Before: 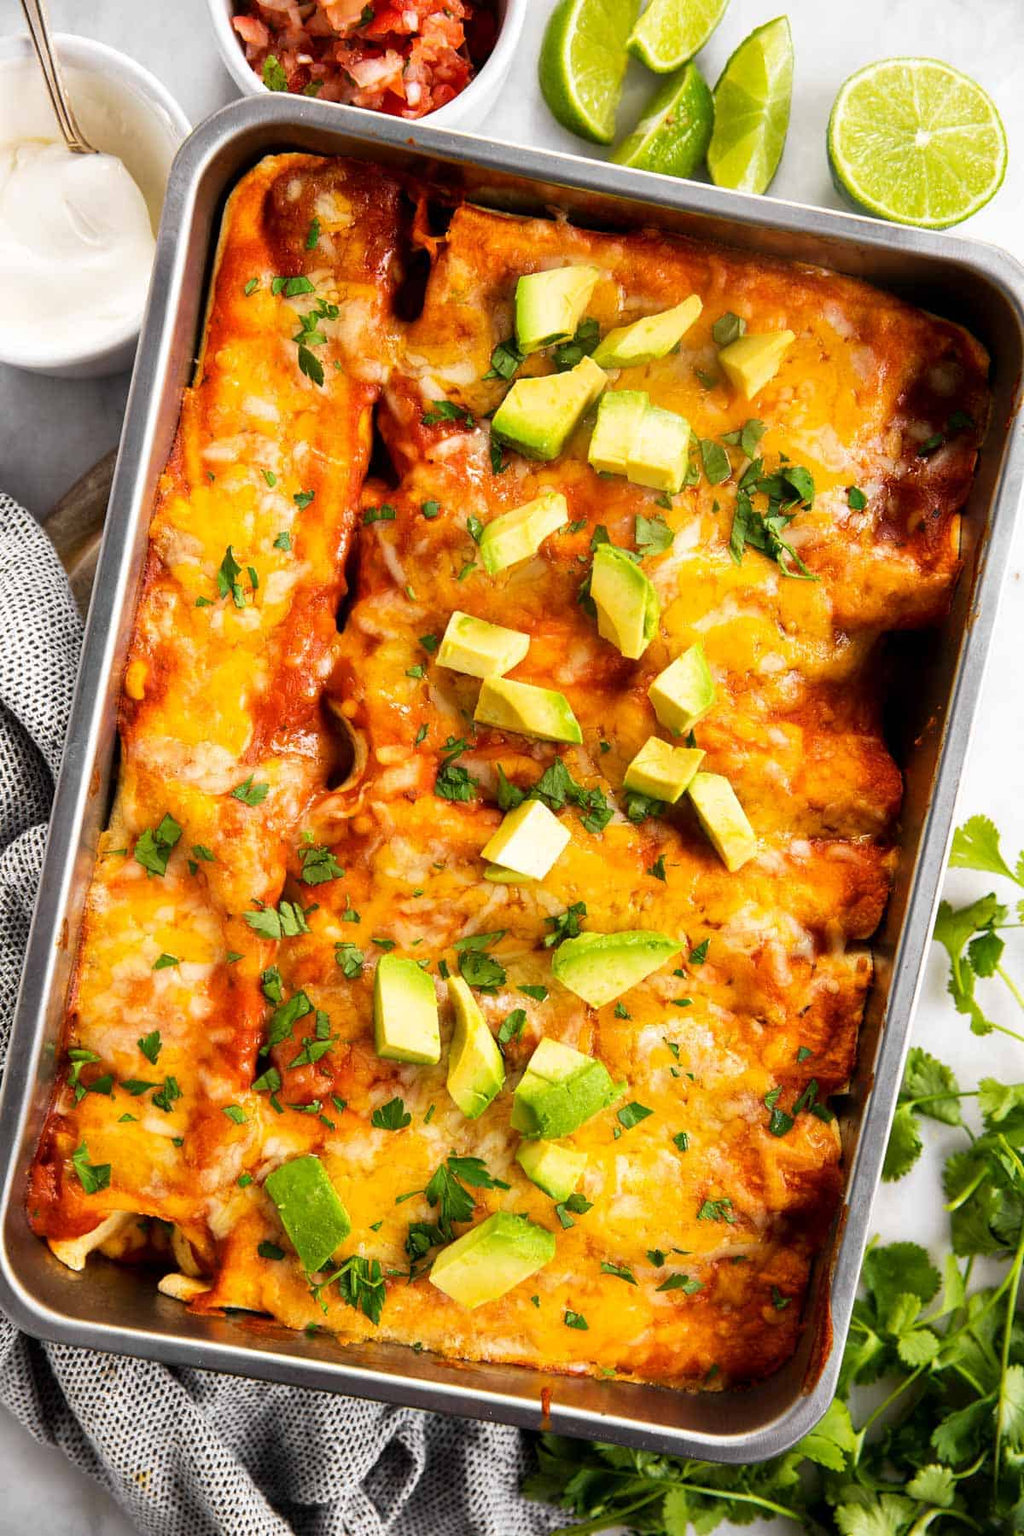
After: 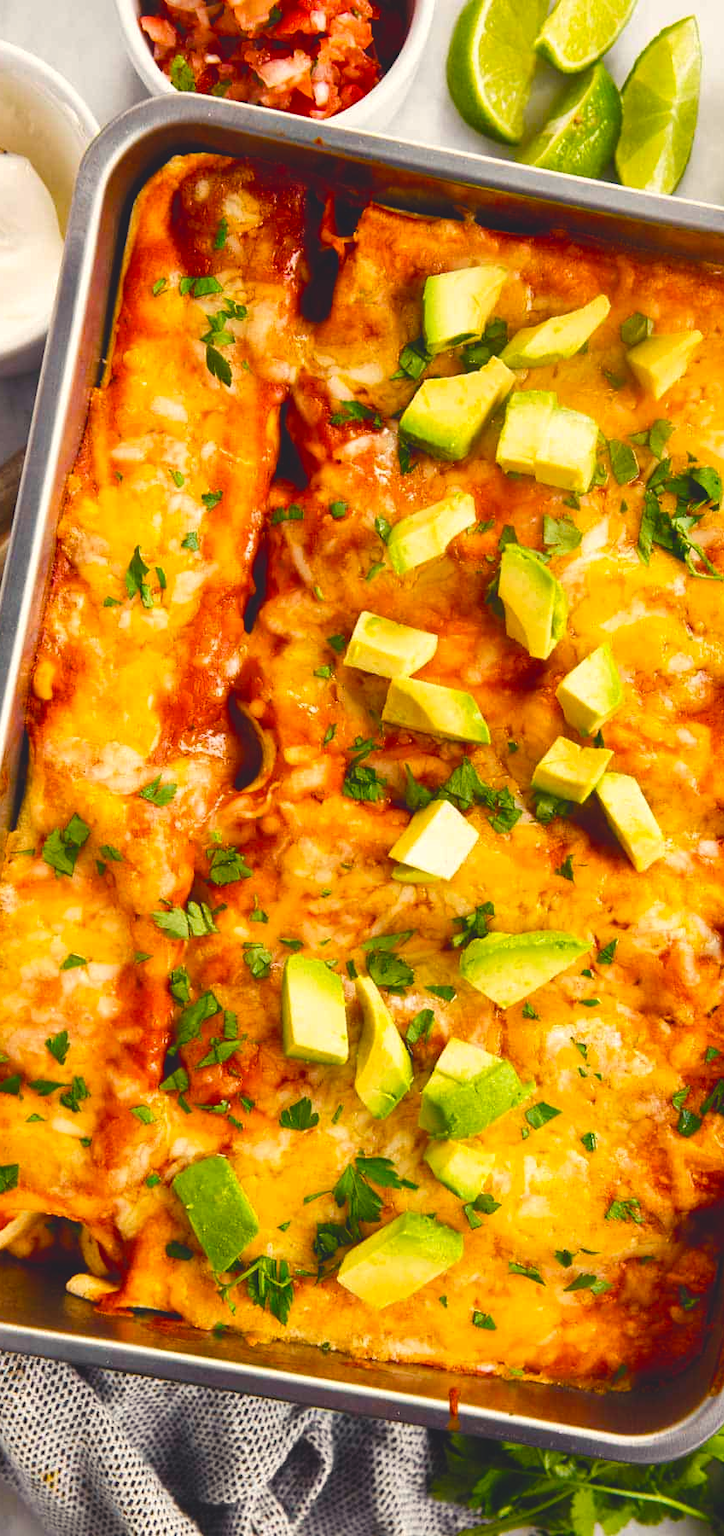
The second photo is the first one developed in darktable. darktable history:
crop and rotate: left 9.061%, right 20.142%
color balance rgb: shadows lift › chroma 3%, shadows lift › hue 280.8°, power › hue 330°, highlights gain › chroma 3%, highlights gain › hue 75.6°, global offset › luminance 1.5%, perceptual saturation grading › global saturation 20%, perceptual saturation grading › highlights -25%, perceptual saturation grading › shadows 50%, global vibrance 30%
